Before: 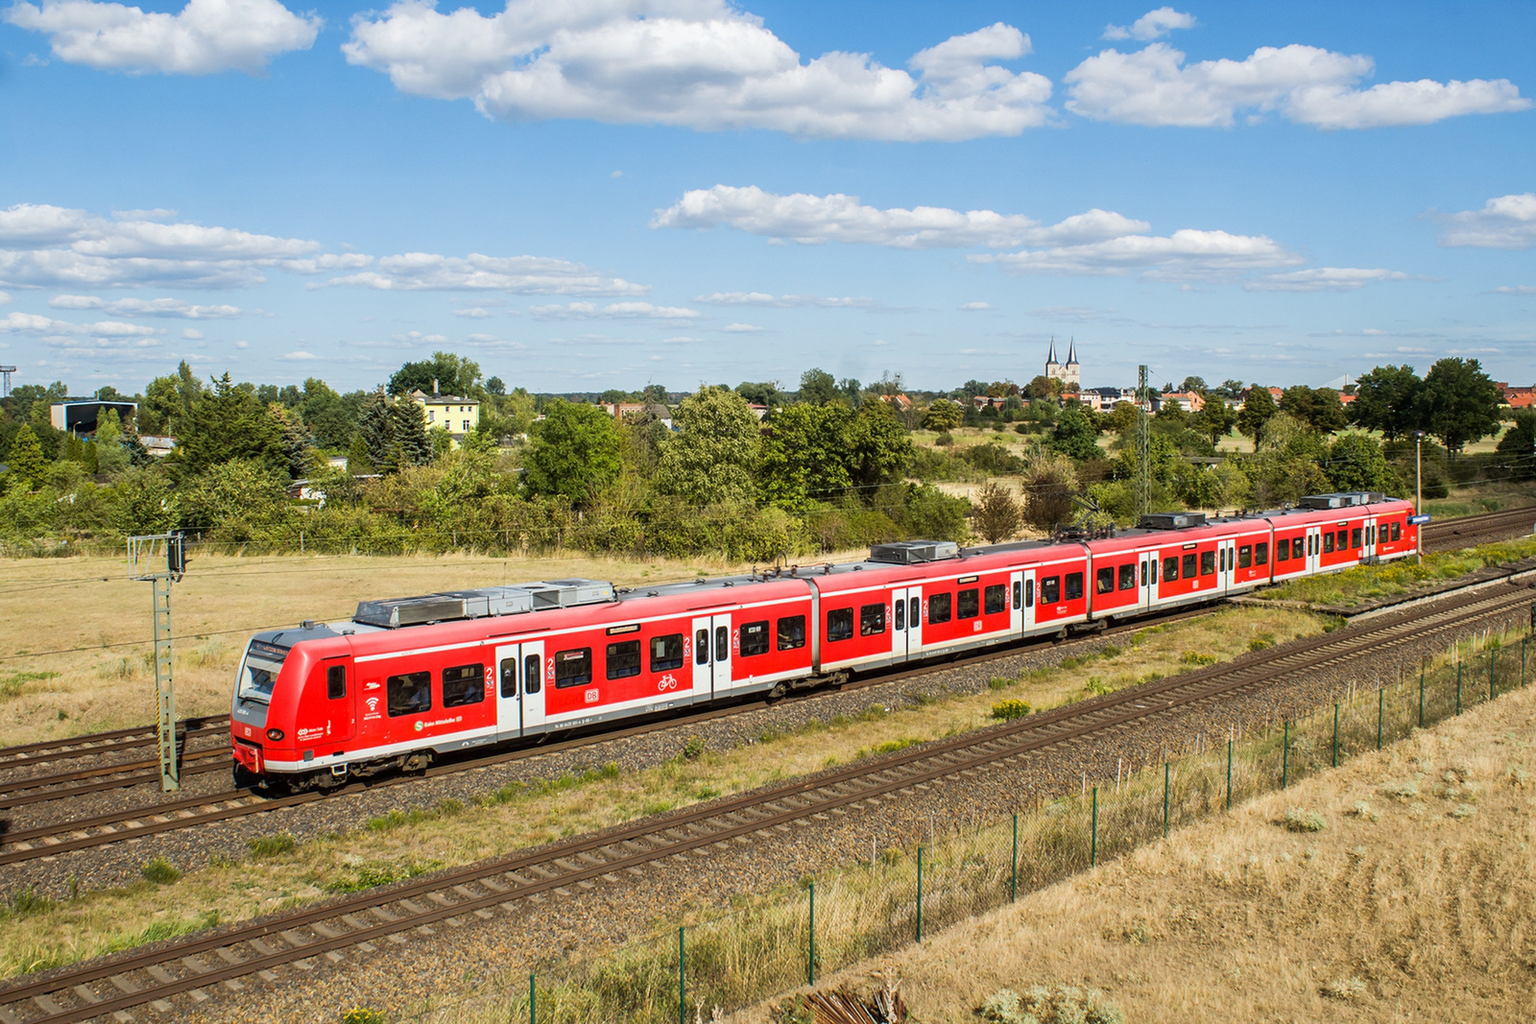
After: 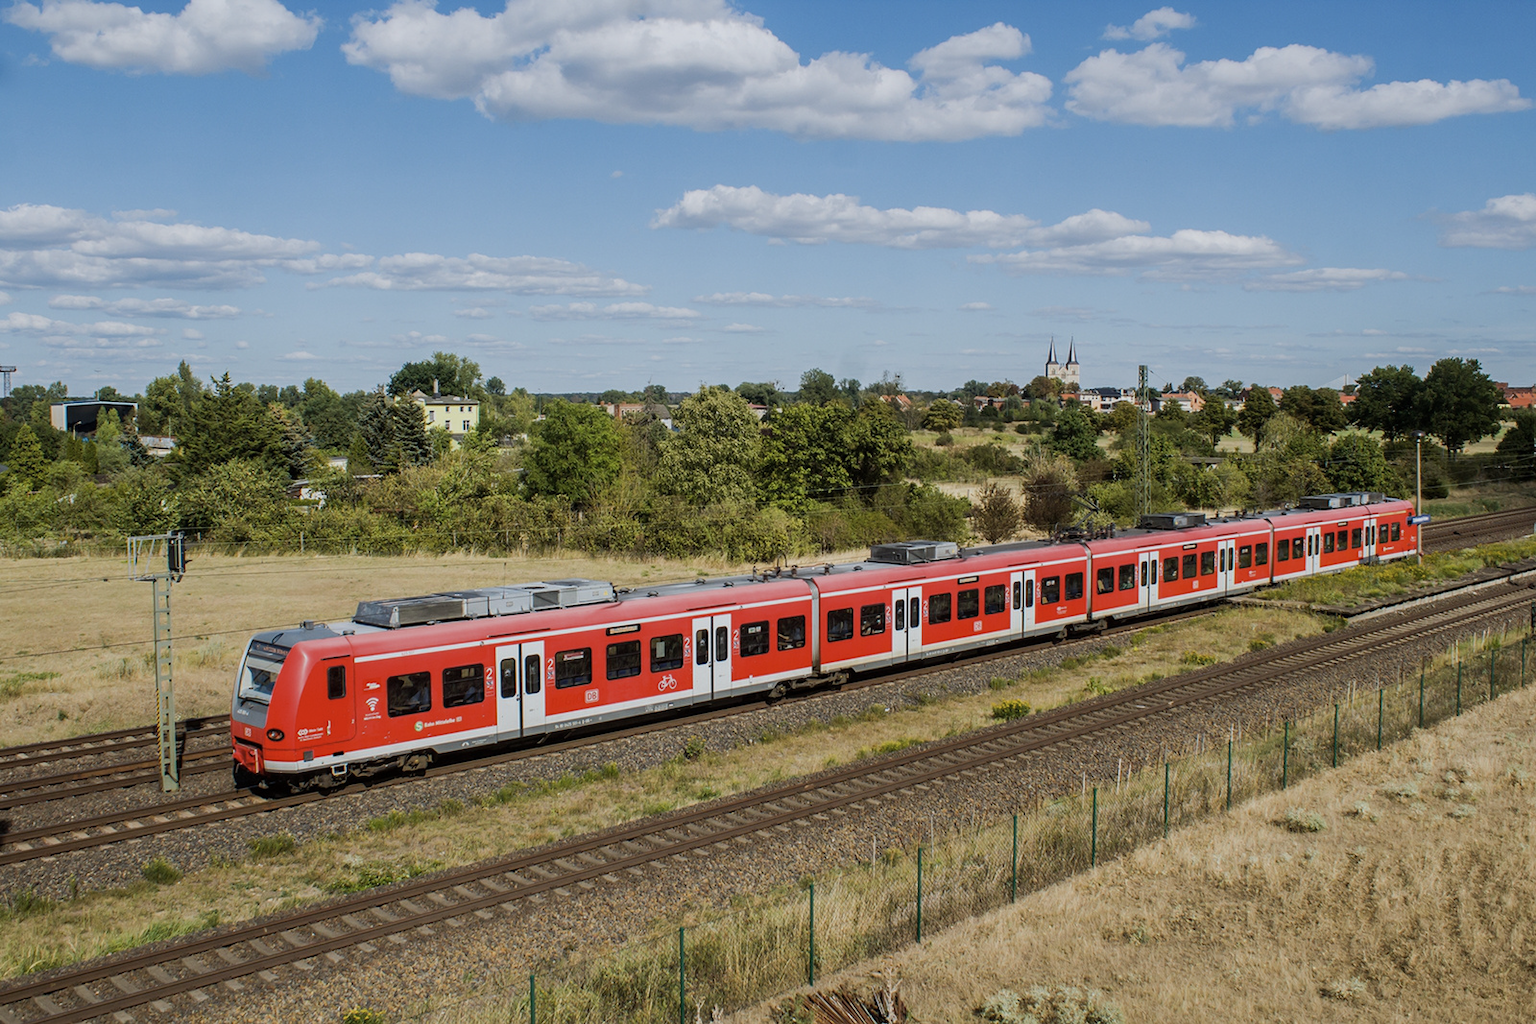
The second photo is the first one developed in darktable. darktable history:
white balance: red 0.983, blue 1.036
color contrast: green-magenta contrast 0.84, blue-yellow contrast 0.86
exposure: exposure -0.492 EV, compensate highlight preservation false
